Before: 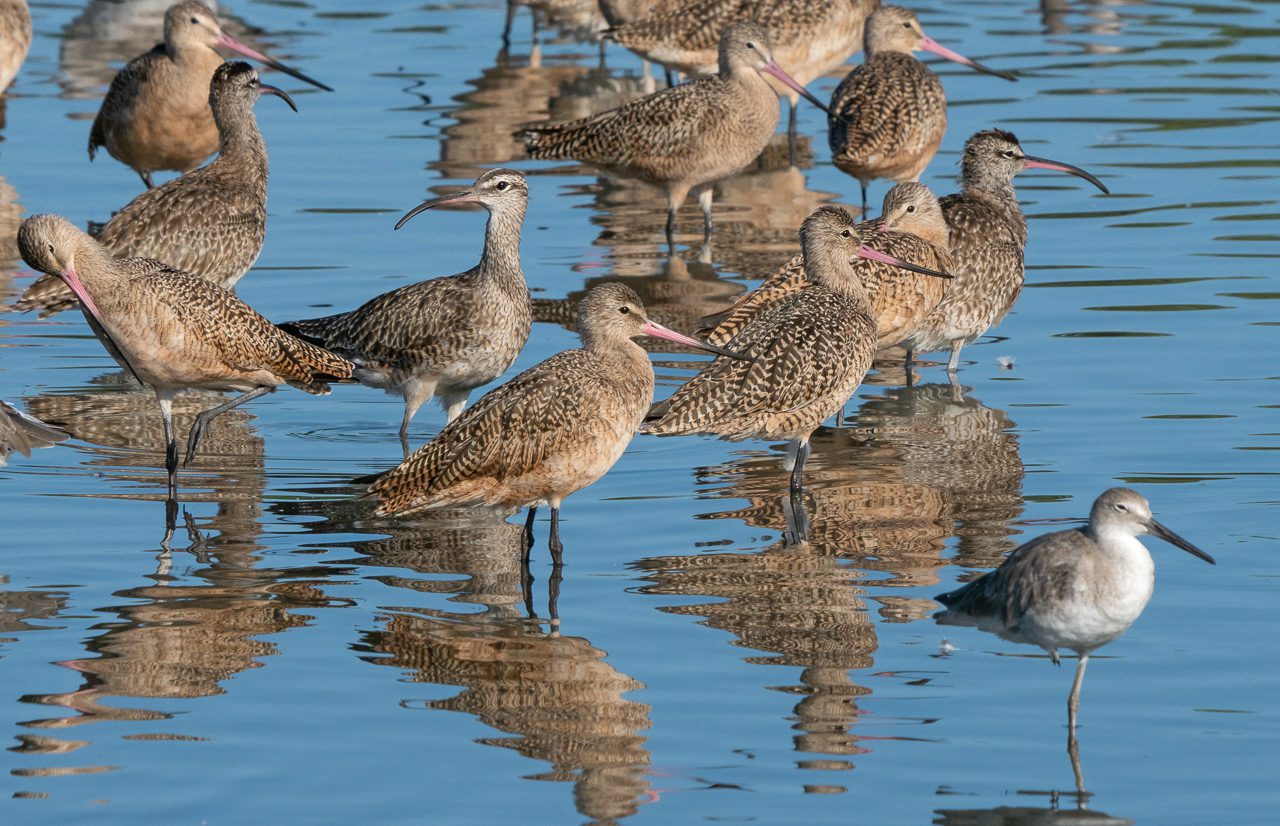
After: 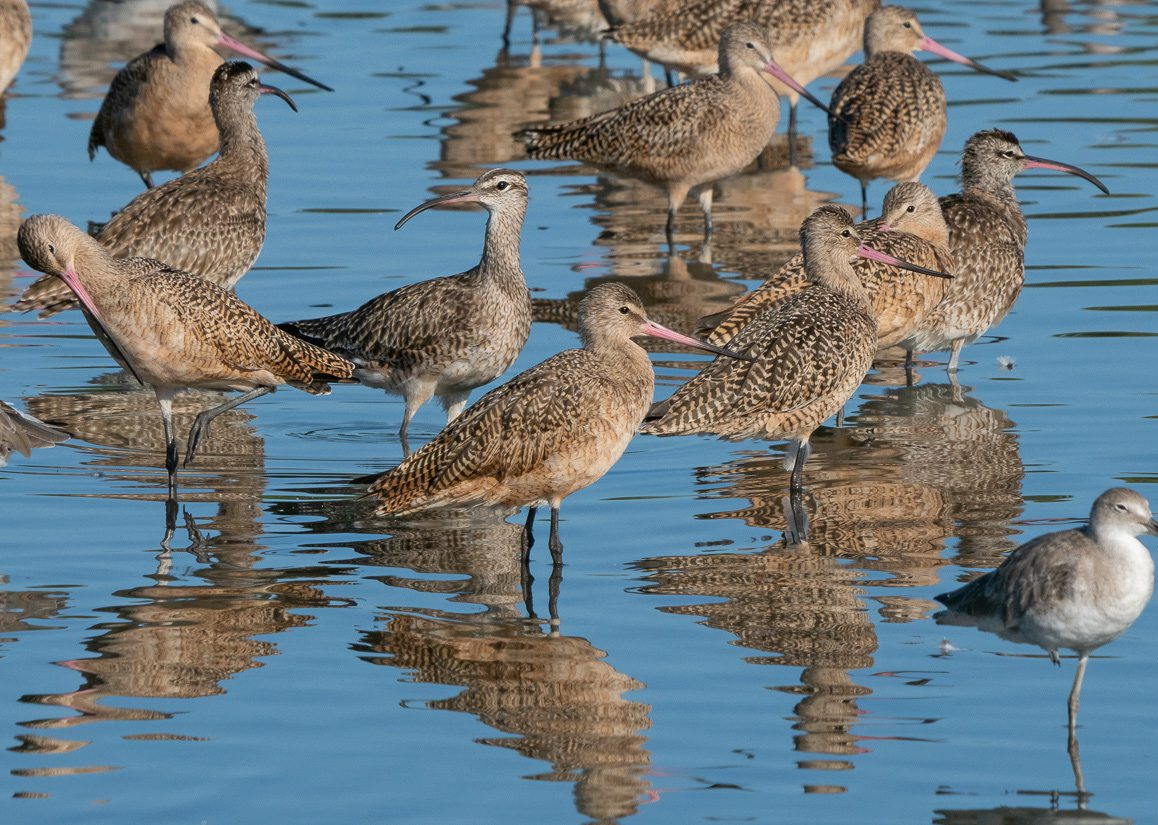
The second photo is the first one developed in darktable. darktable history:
crop: right 9.509%, bottom 0.031%
shadows and highlights: shadows -20, white point adjustment -2, highlights -35
